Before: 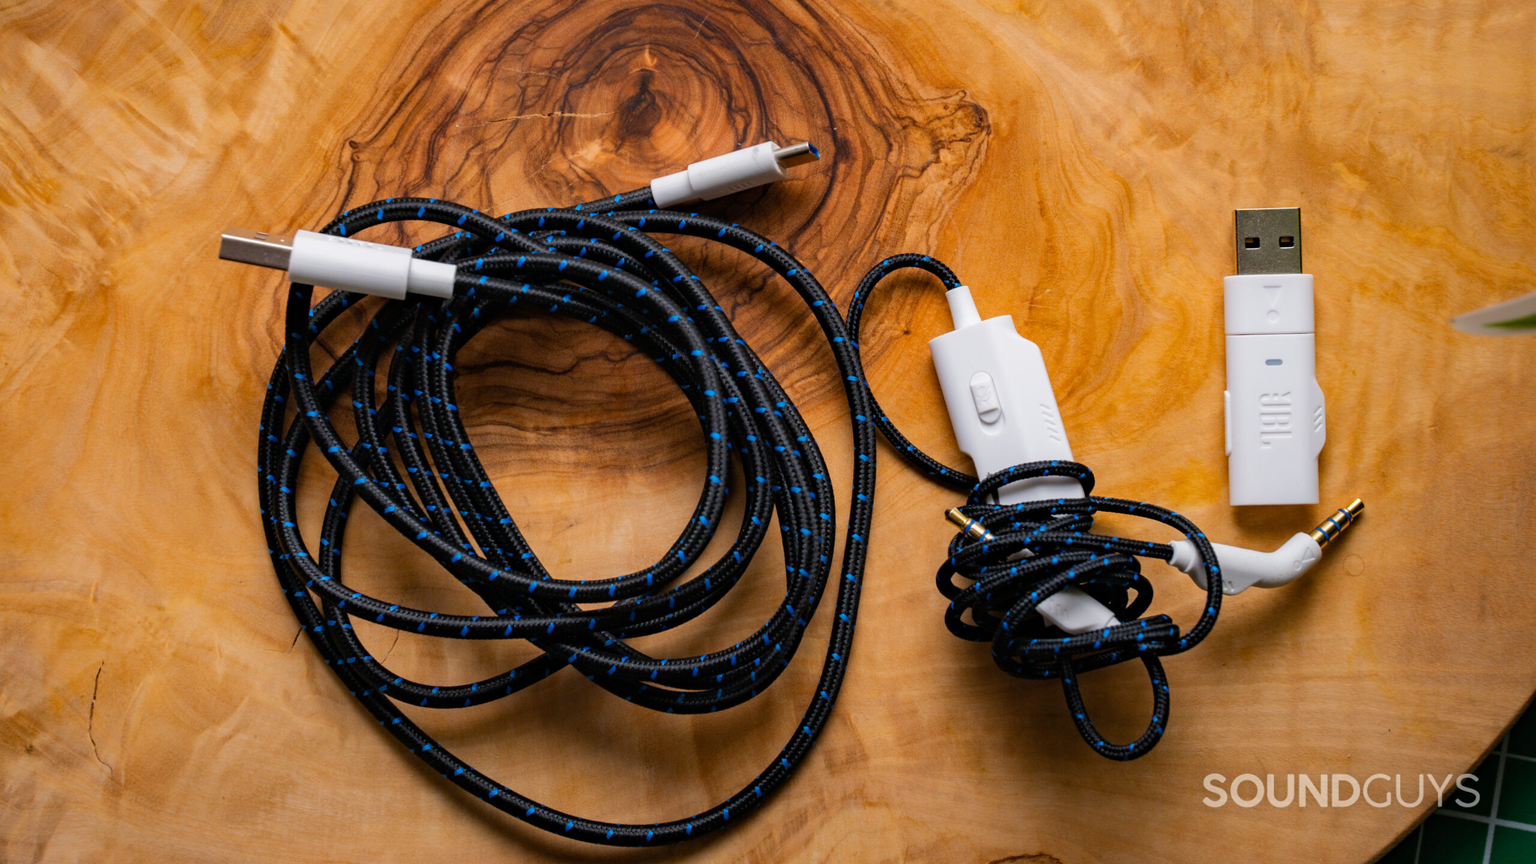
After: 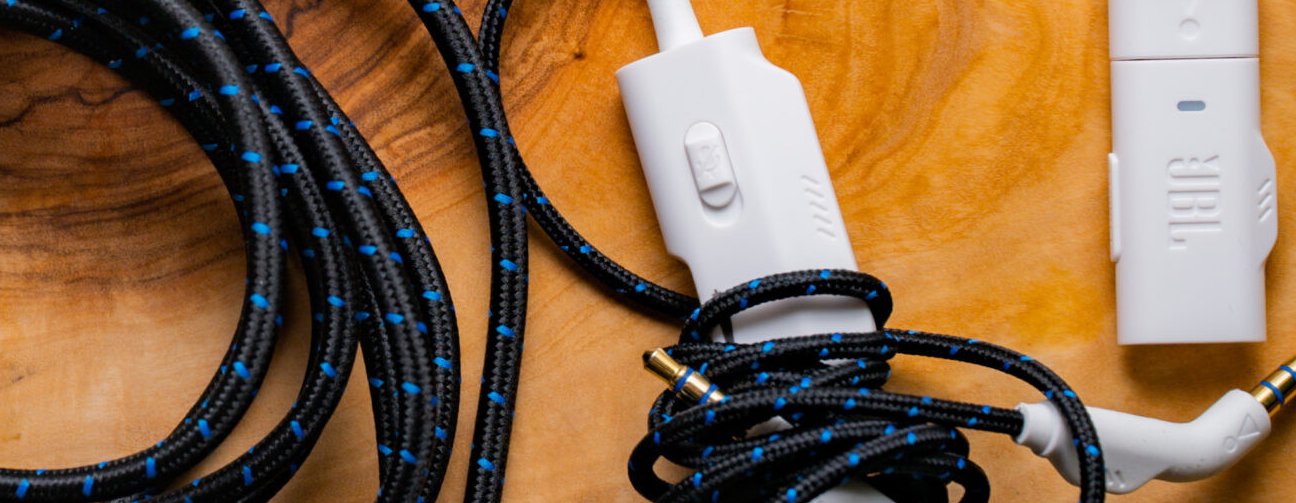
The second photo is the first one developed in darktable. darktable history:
crop: left 36.414%, top 34.637%, right 12.923%, bottom 30.43%
